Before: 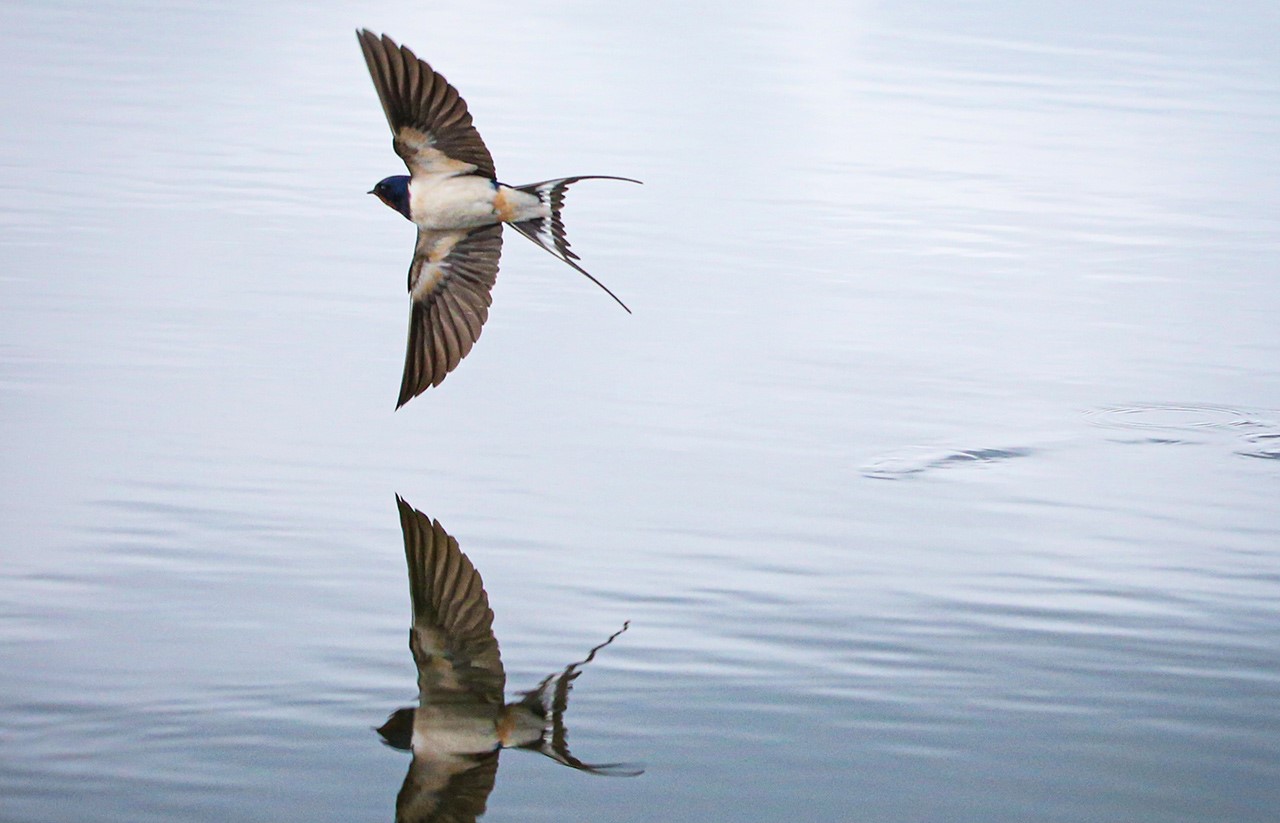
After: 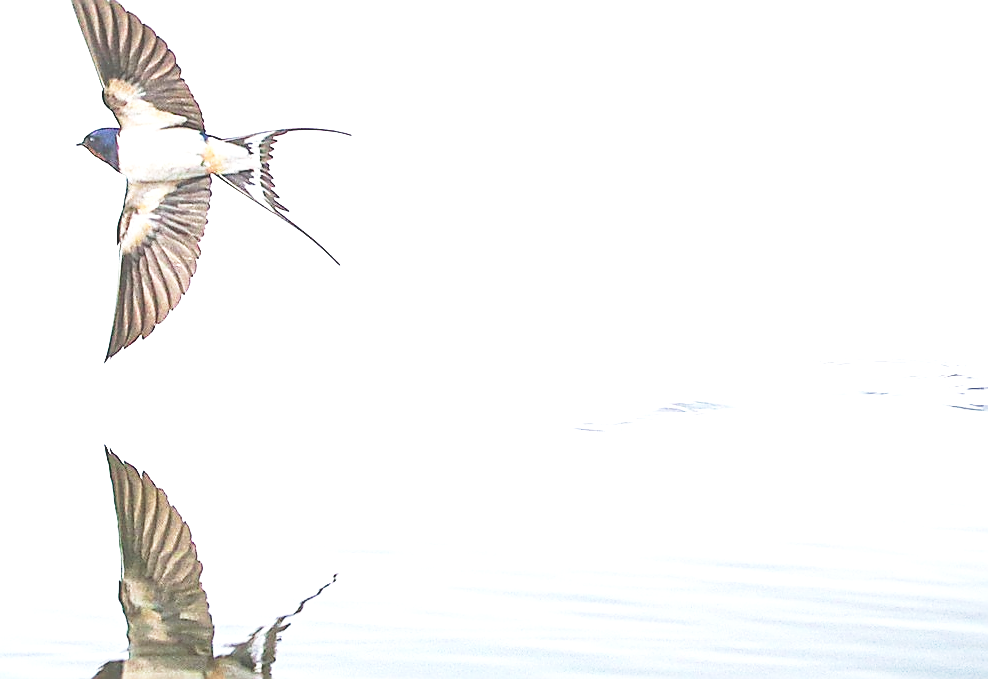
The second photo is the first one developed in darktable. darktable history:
crop: left 22.772%, top 5.902%, bottom 11.516%
base curve: curves: ch0 [(0, 0) (0.028, 0.03) (0.121, 0.232) (0.46, 0.748) (0.859, 0.968) (1, 1)], preserve colors none
local contrast: on, module defaults
sharpen: radius 1.426, amount 1.246, threshold 0.643
exposure: black level correction -0.023, exposure 1.396 EV, compensate highlight preservation false
